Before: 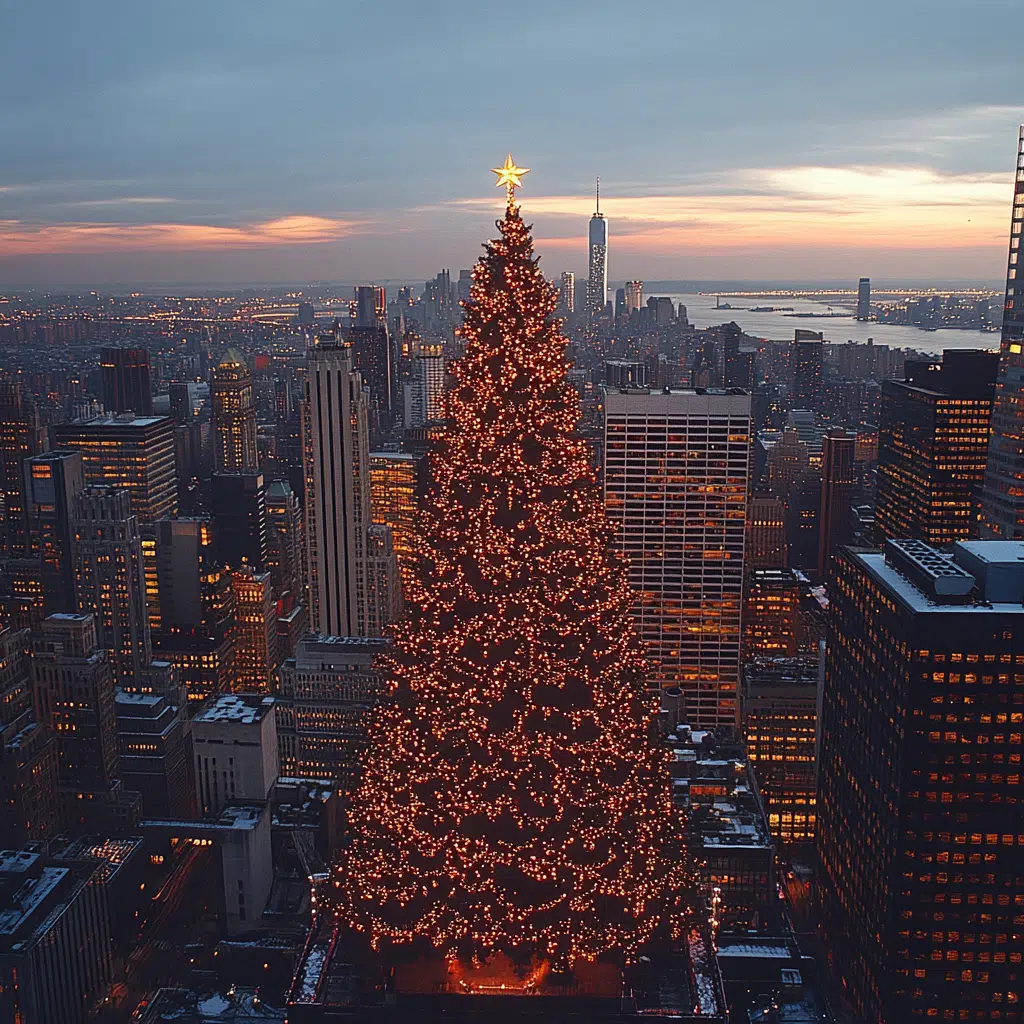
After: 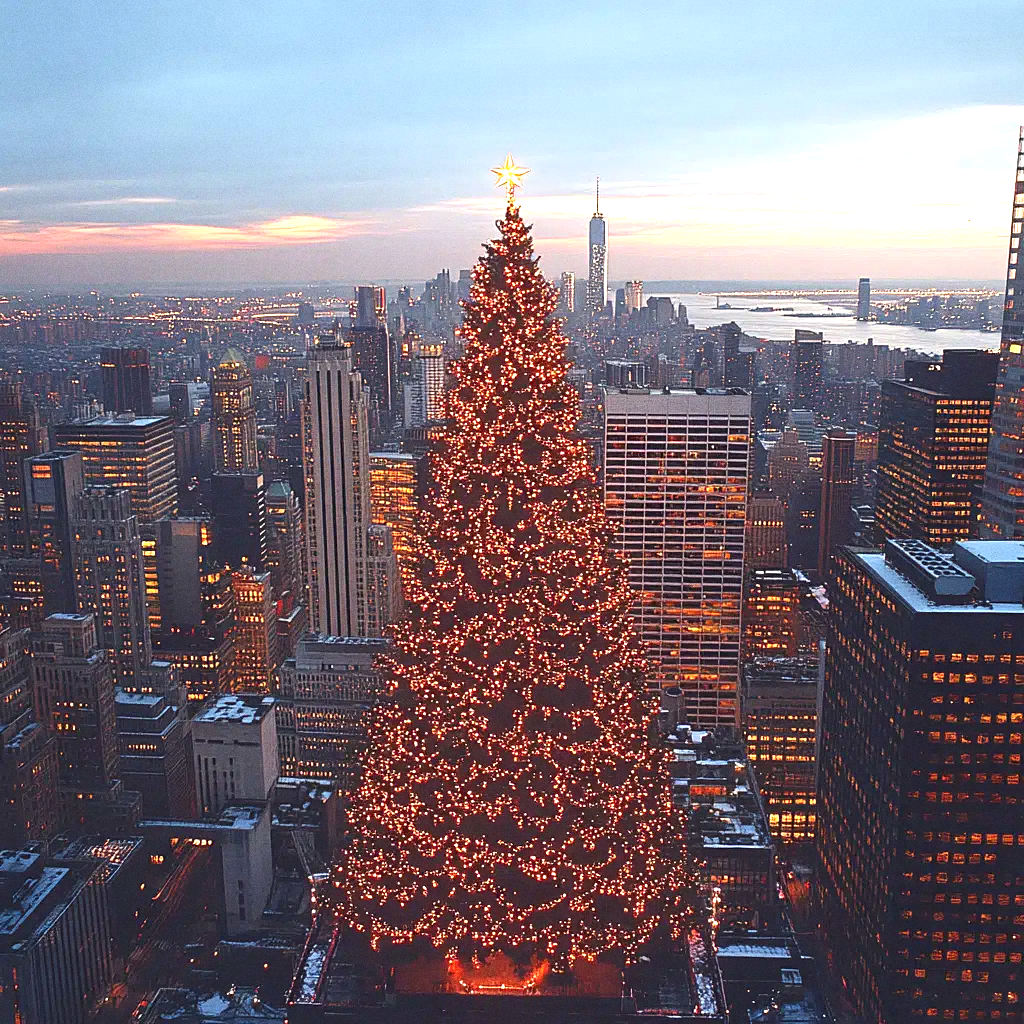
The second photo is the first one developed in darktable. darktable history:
exposure: black level correction 0, exposure 1.2 EV, compensate exposure bias true, compensate highlight preservation false
grain: coarseness 0.09 ISO
